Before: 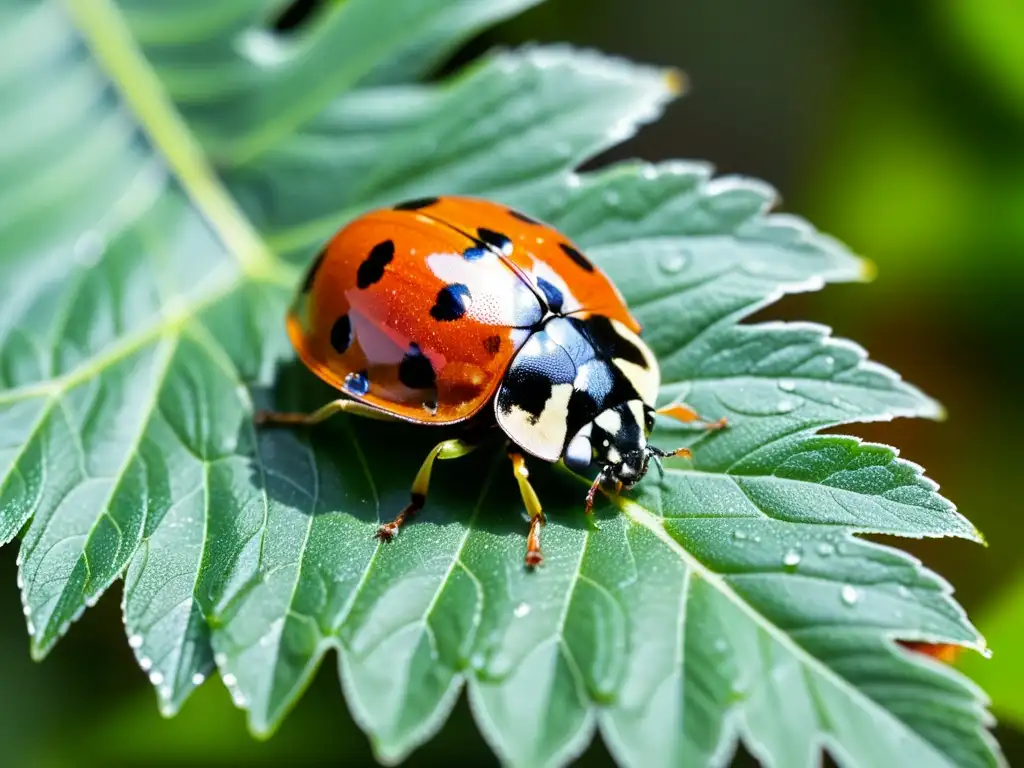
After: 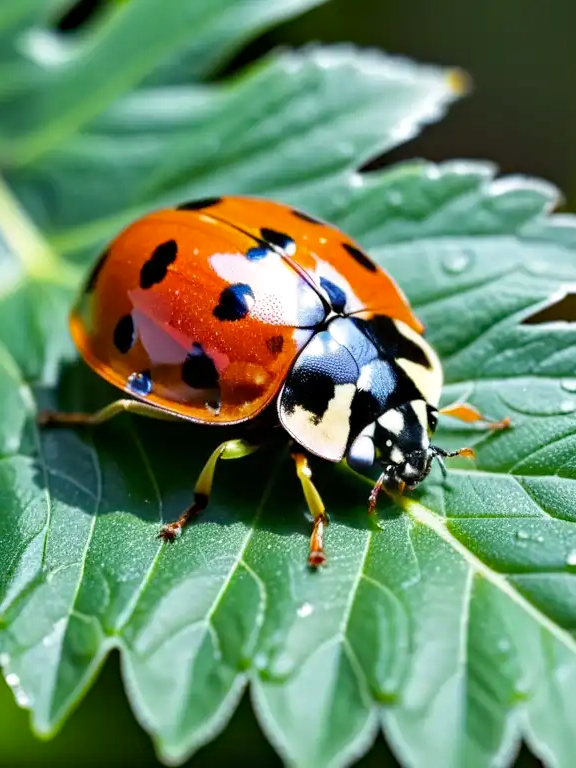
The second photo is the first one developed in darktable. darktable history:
haze removal: compatibility mode true, adaptive false
crop: left 21.261%, right 22.249%
exposure: compensate exposure bias true, compensate highlight preservation false
